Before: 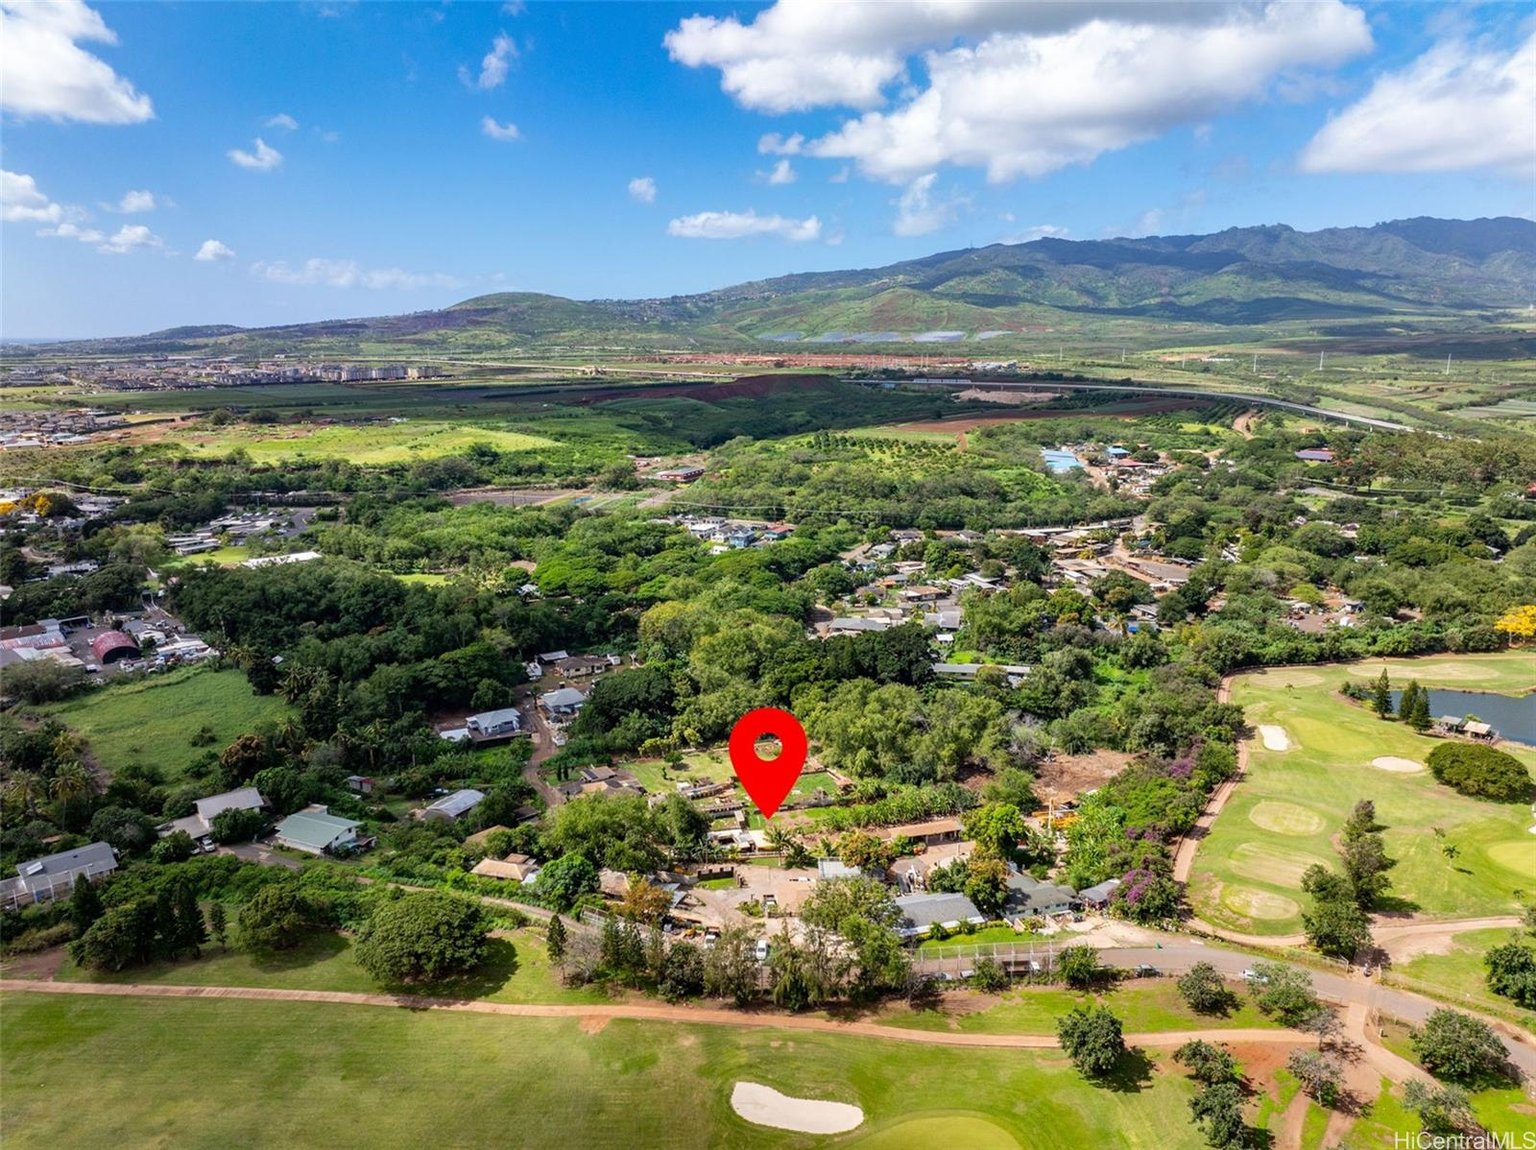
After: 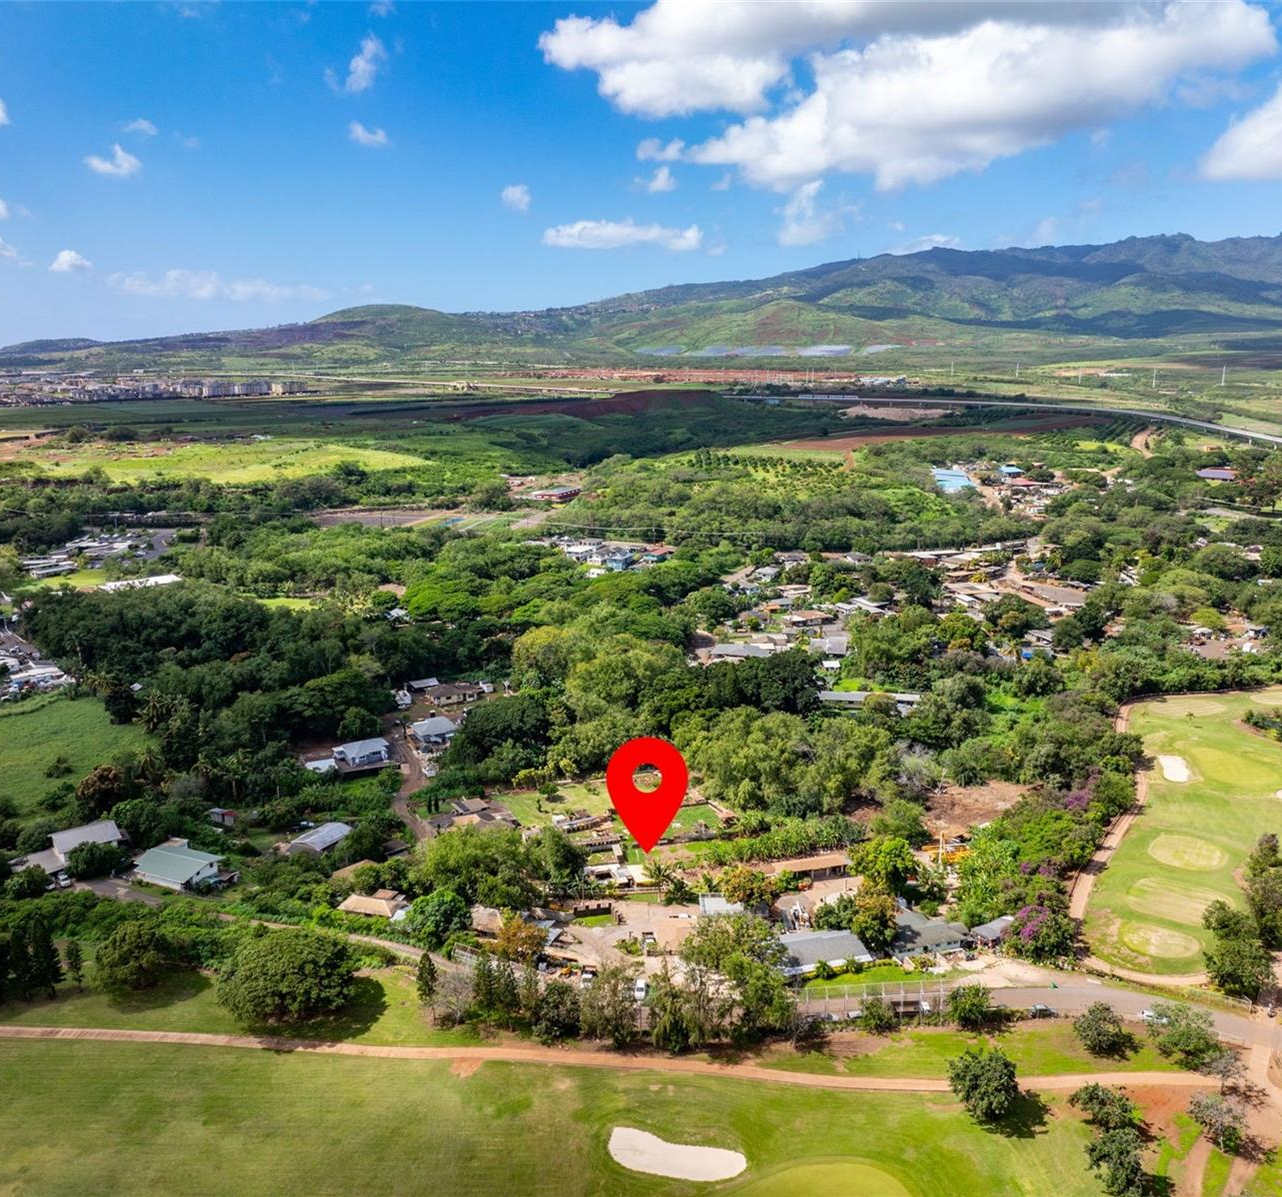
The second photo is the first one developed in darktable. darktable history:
crop and rotate: left 9.615%, right 10.206%
